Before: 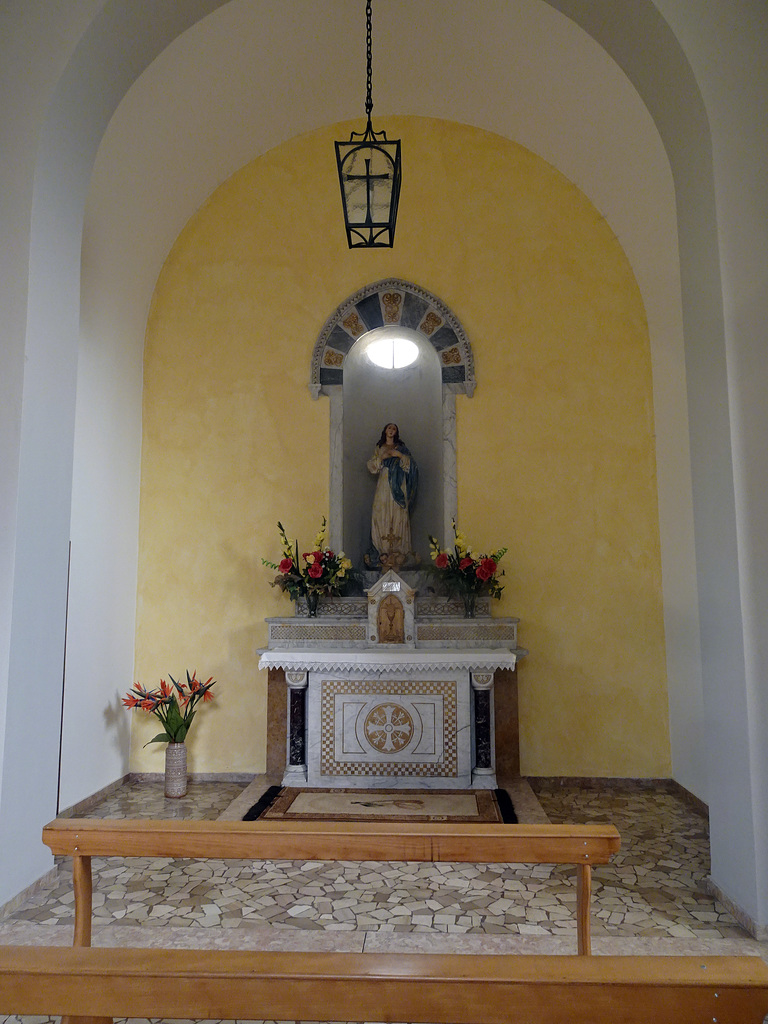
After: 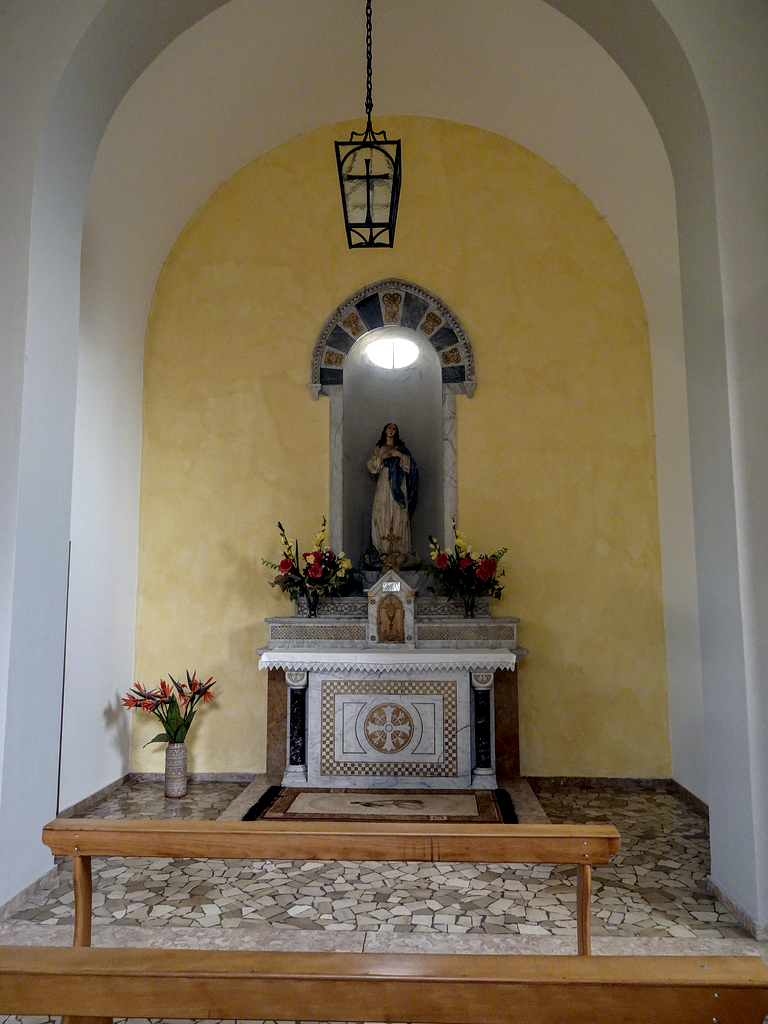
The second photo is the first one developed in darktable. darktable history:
local contrast: highlights 58%, detail 145%
